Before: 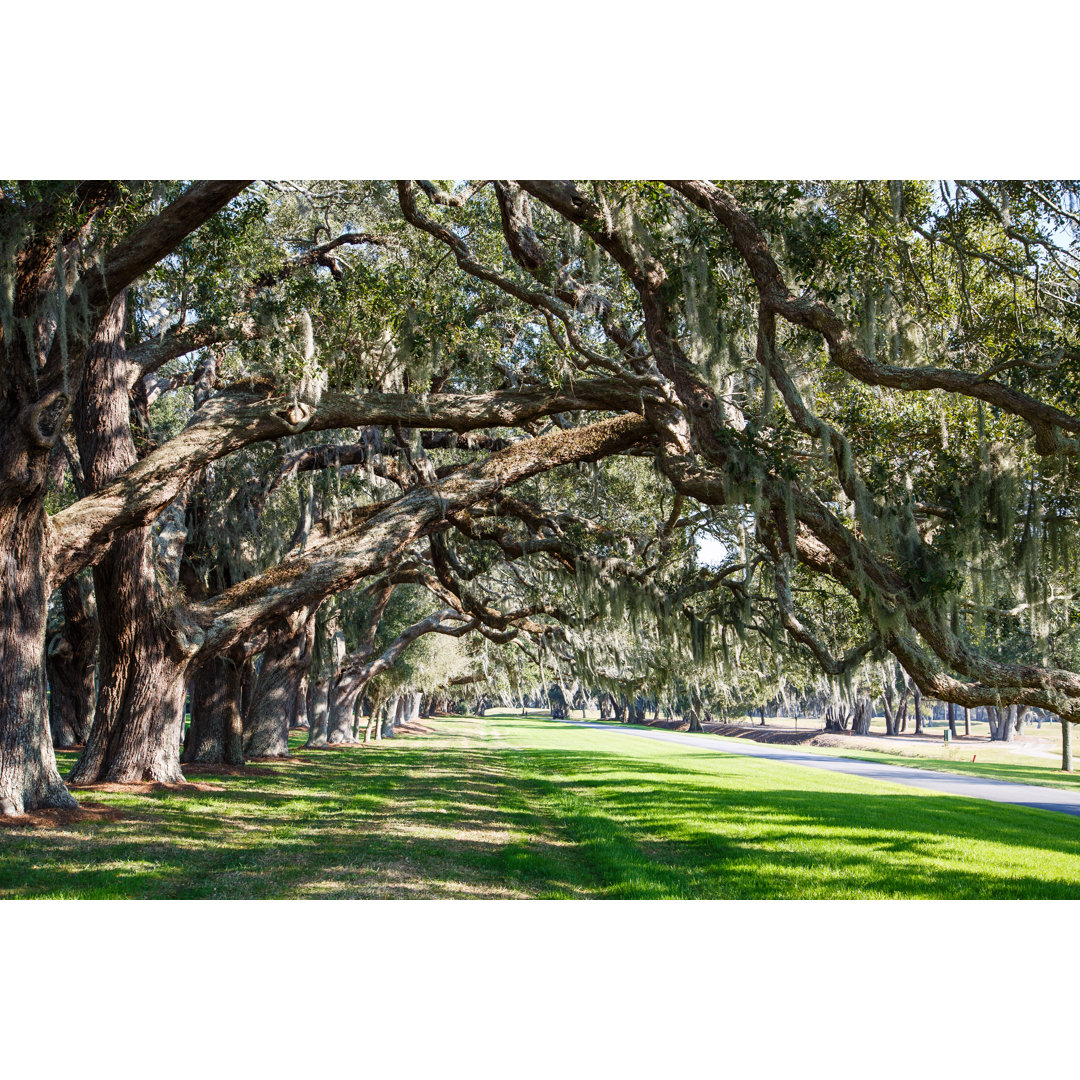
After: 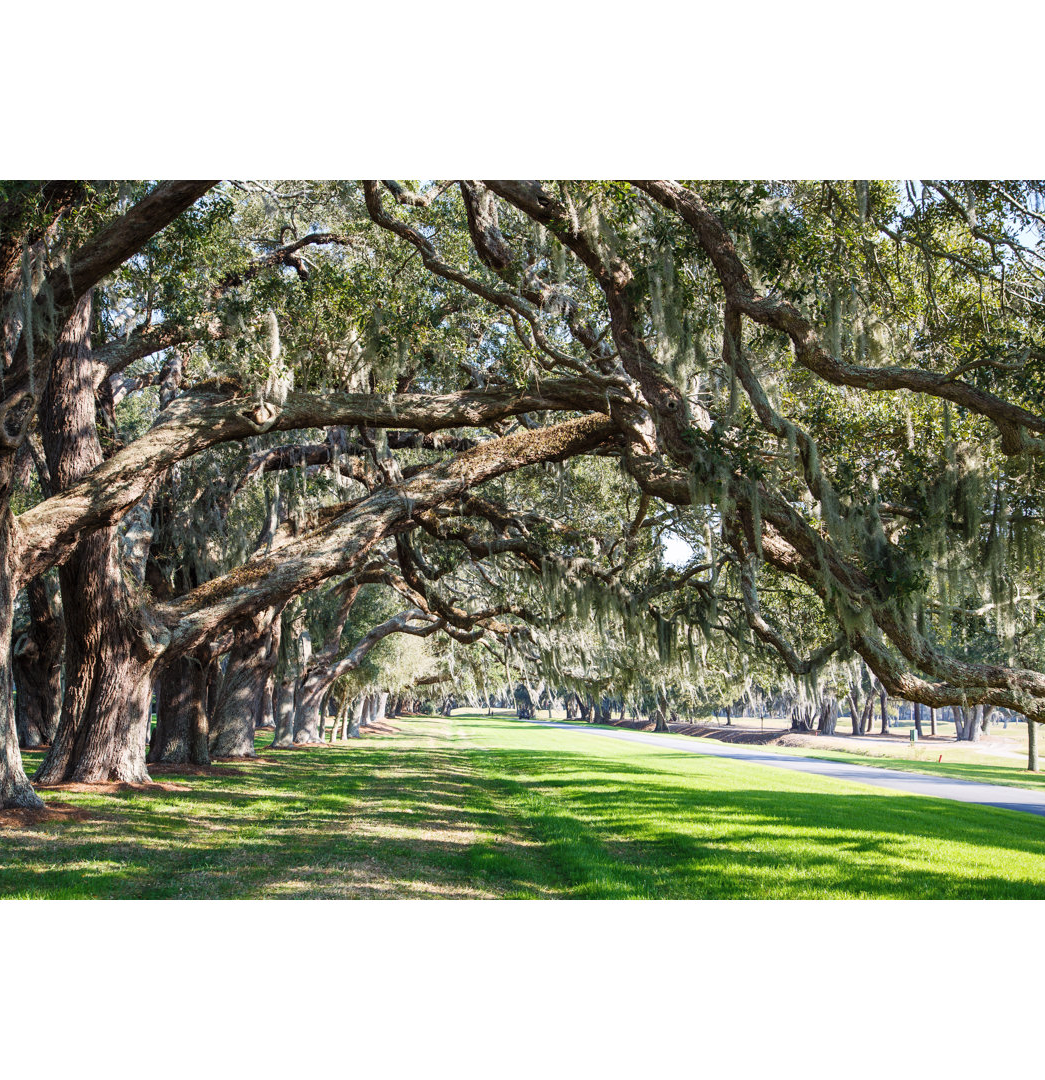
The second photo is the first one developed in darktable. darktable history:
contrast brightness saturation: contrast 0.05, brightness 0.06, saturation 0.01
crop and rotate: left 3.238%
